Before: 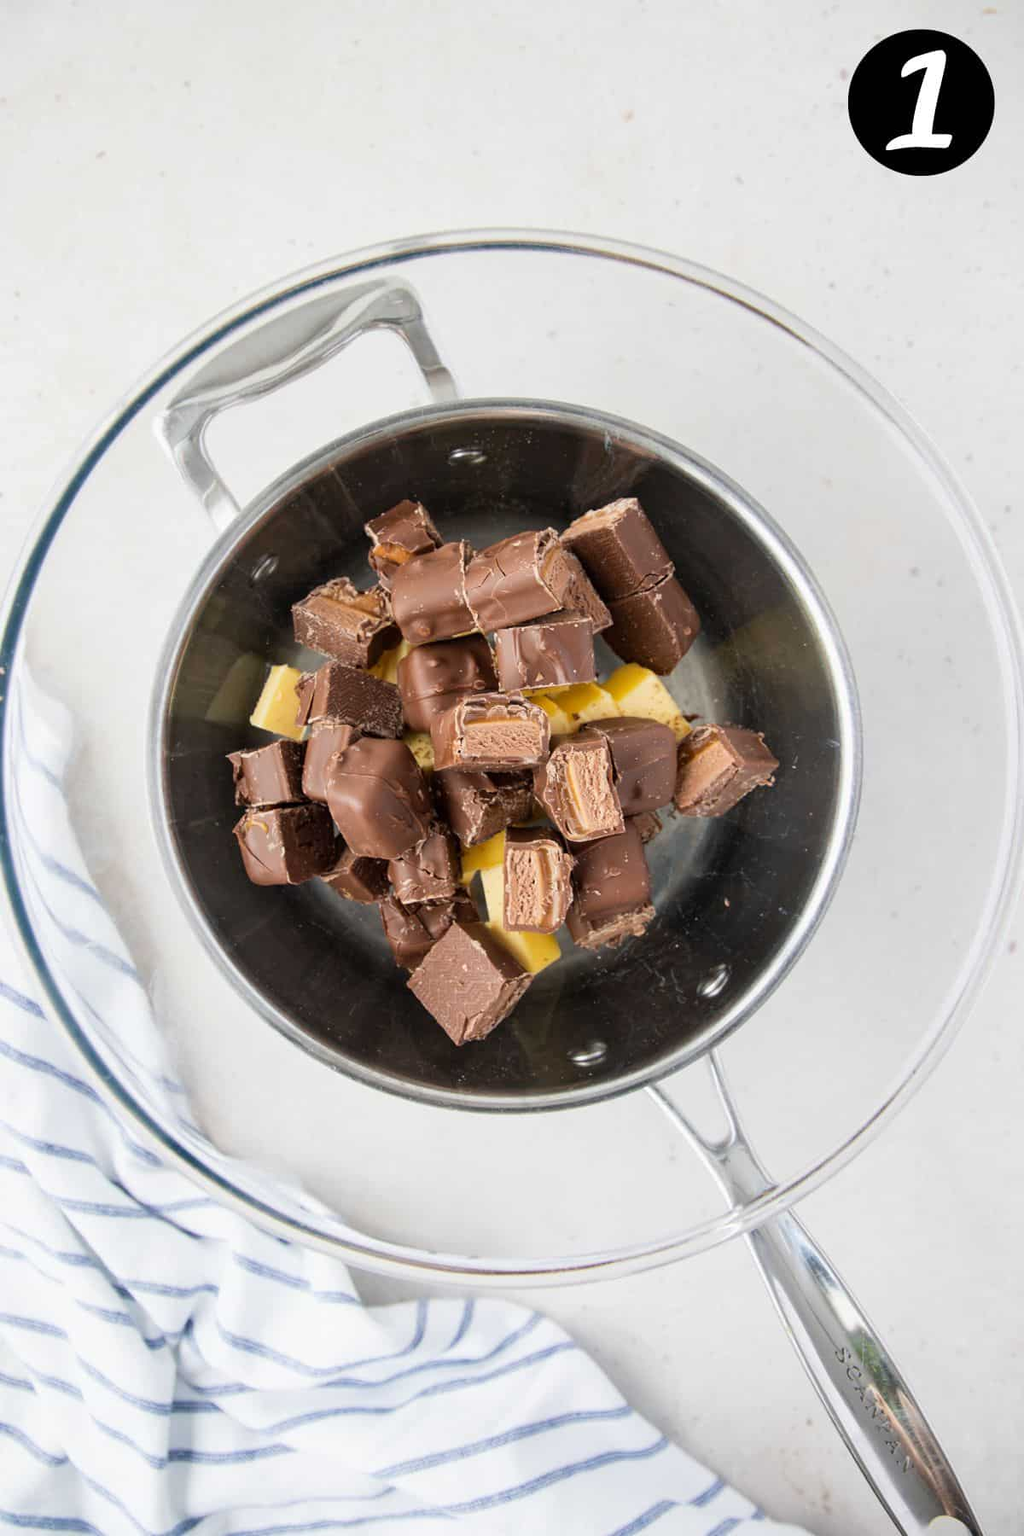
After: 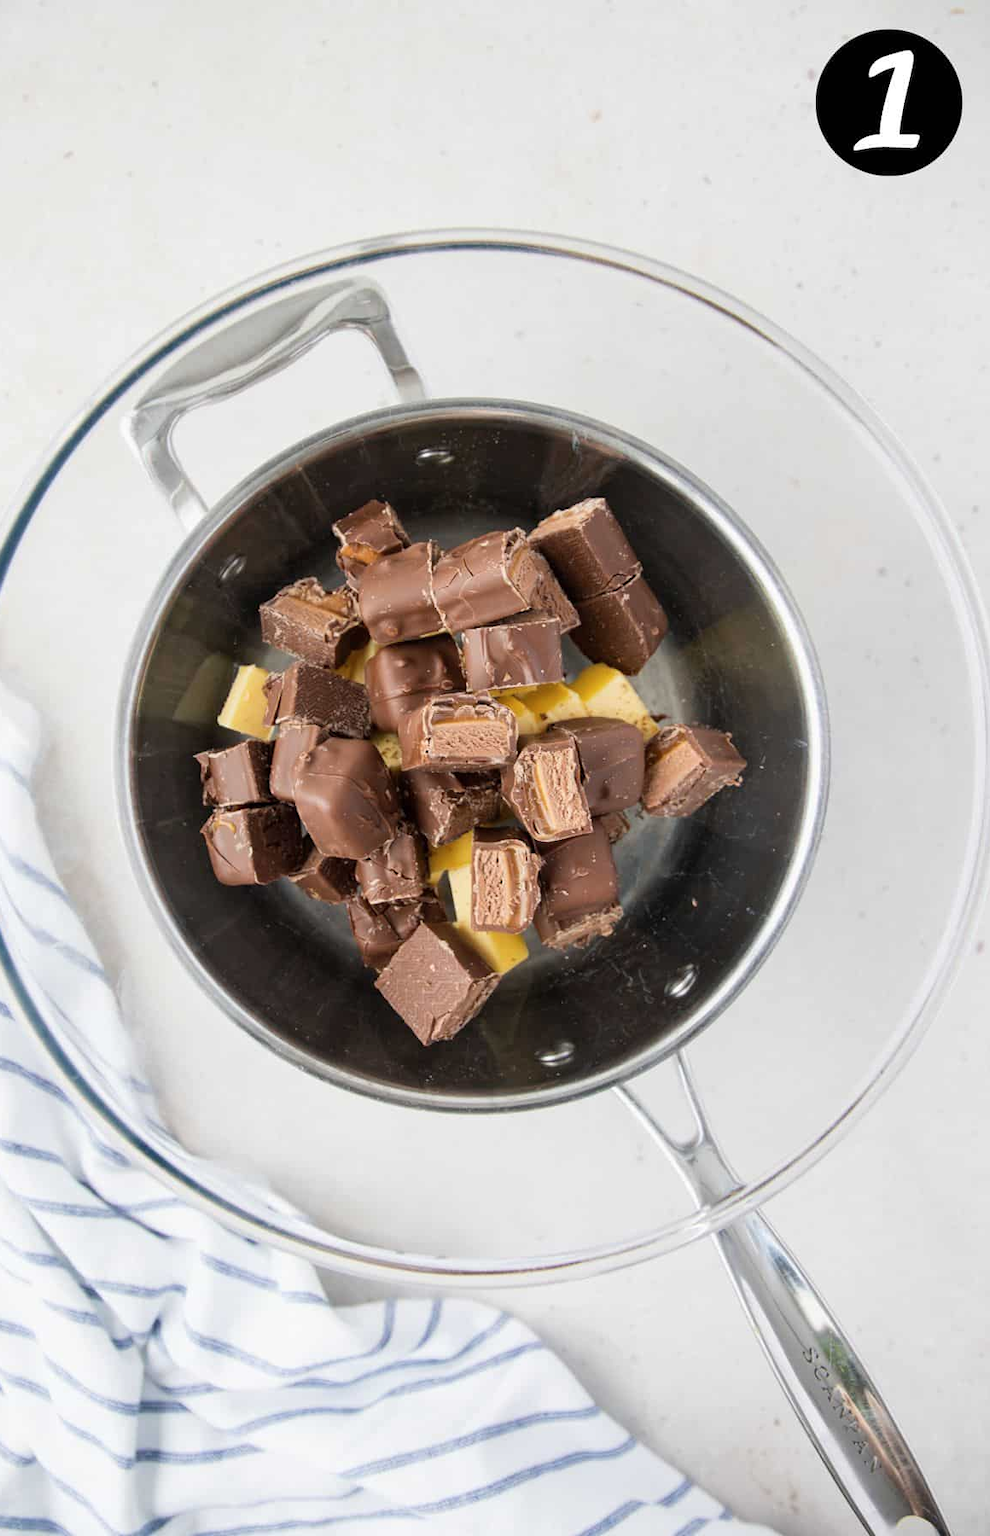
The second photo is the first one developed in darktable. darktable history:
contrast brightness saturation: saturation -0.05
crop and rotate: left 3.238%
